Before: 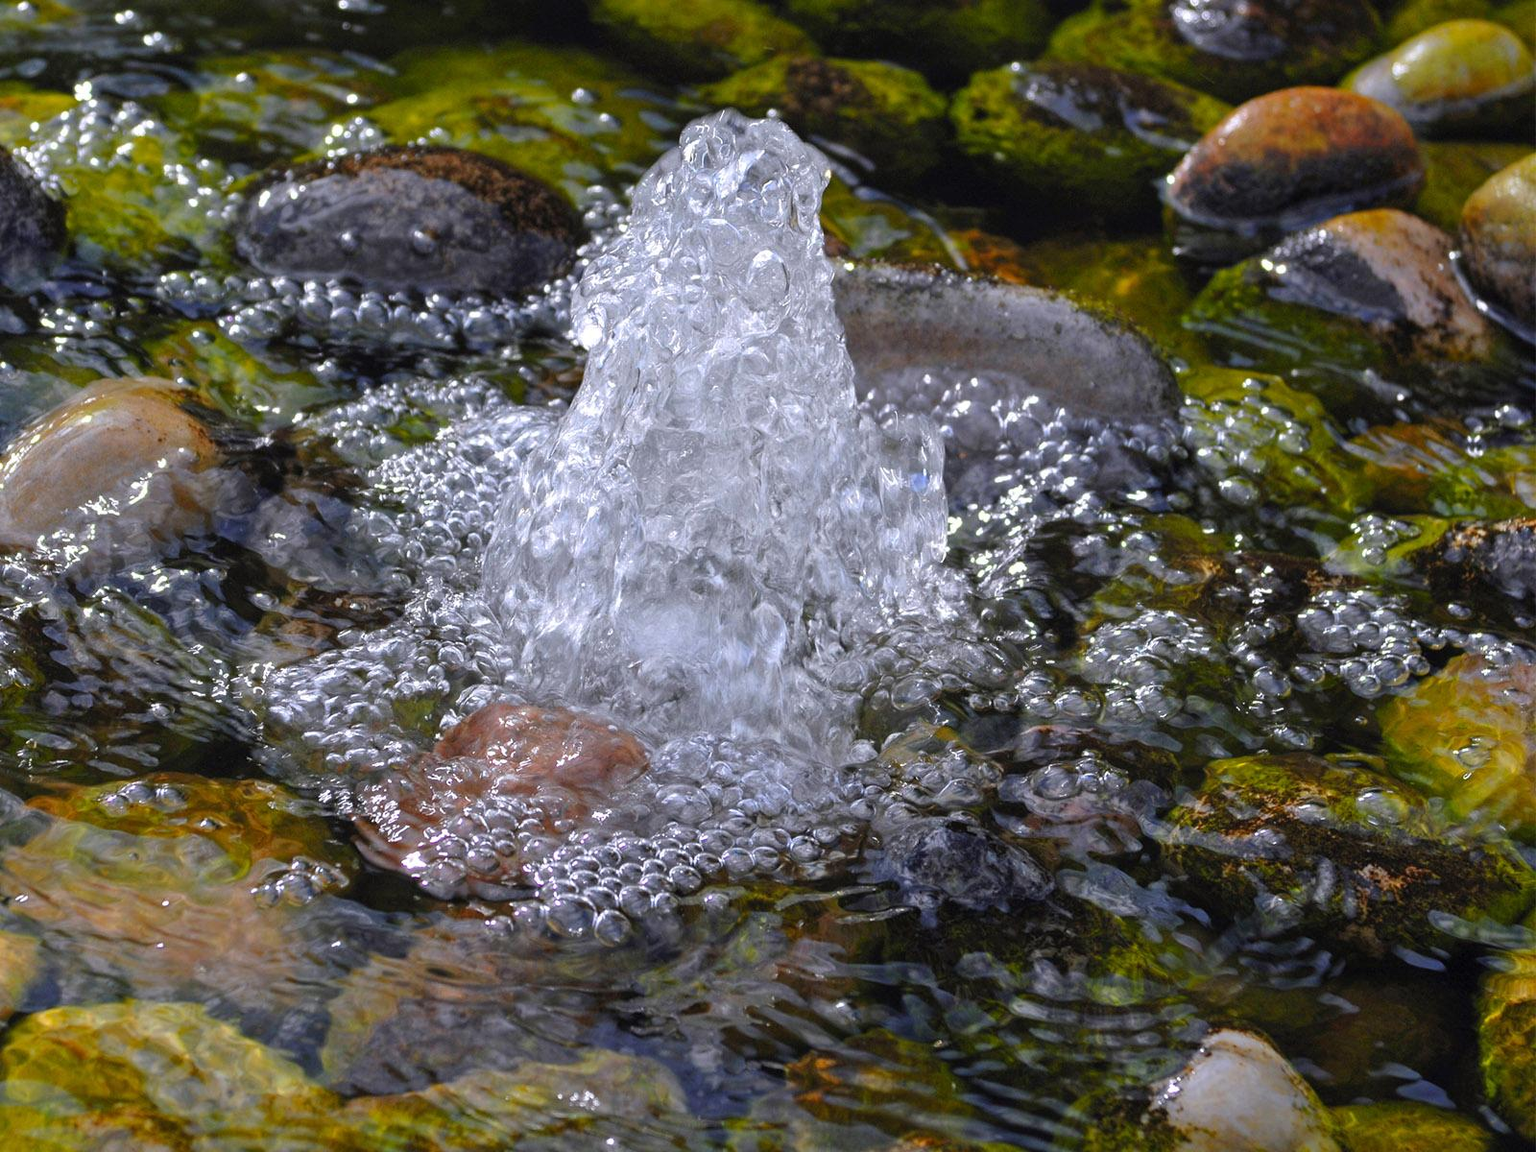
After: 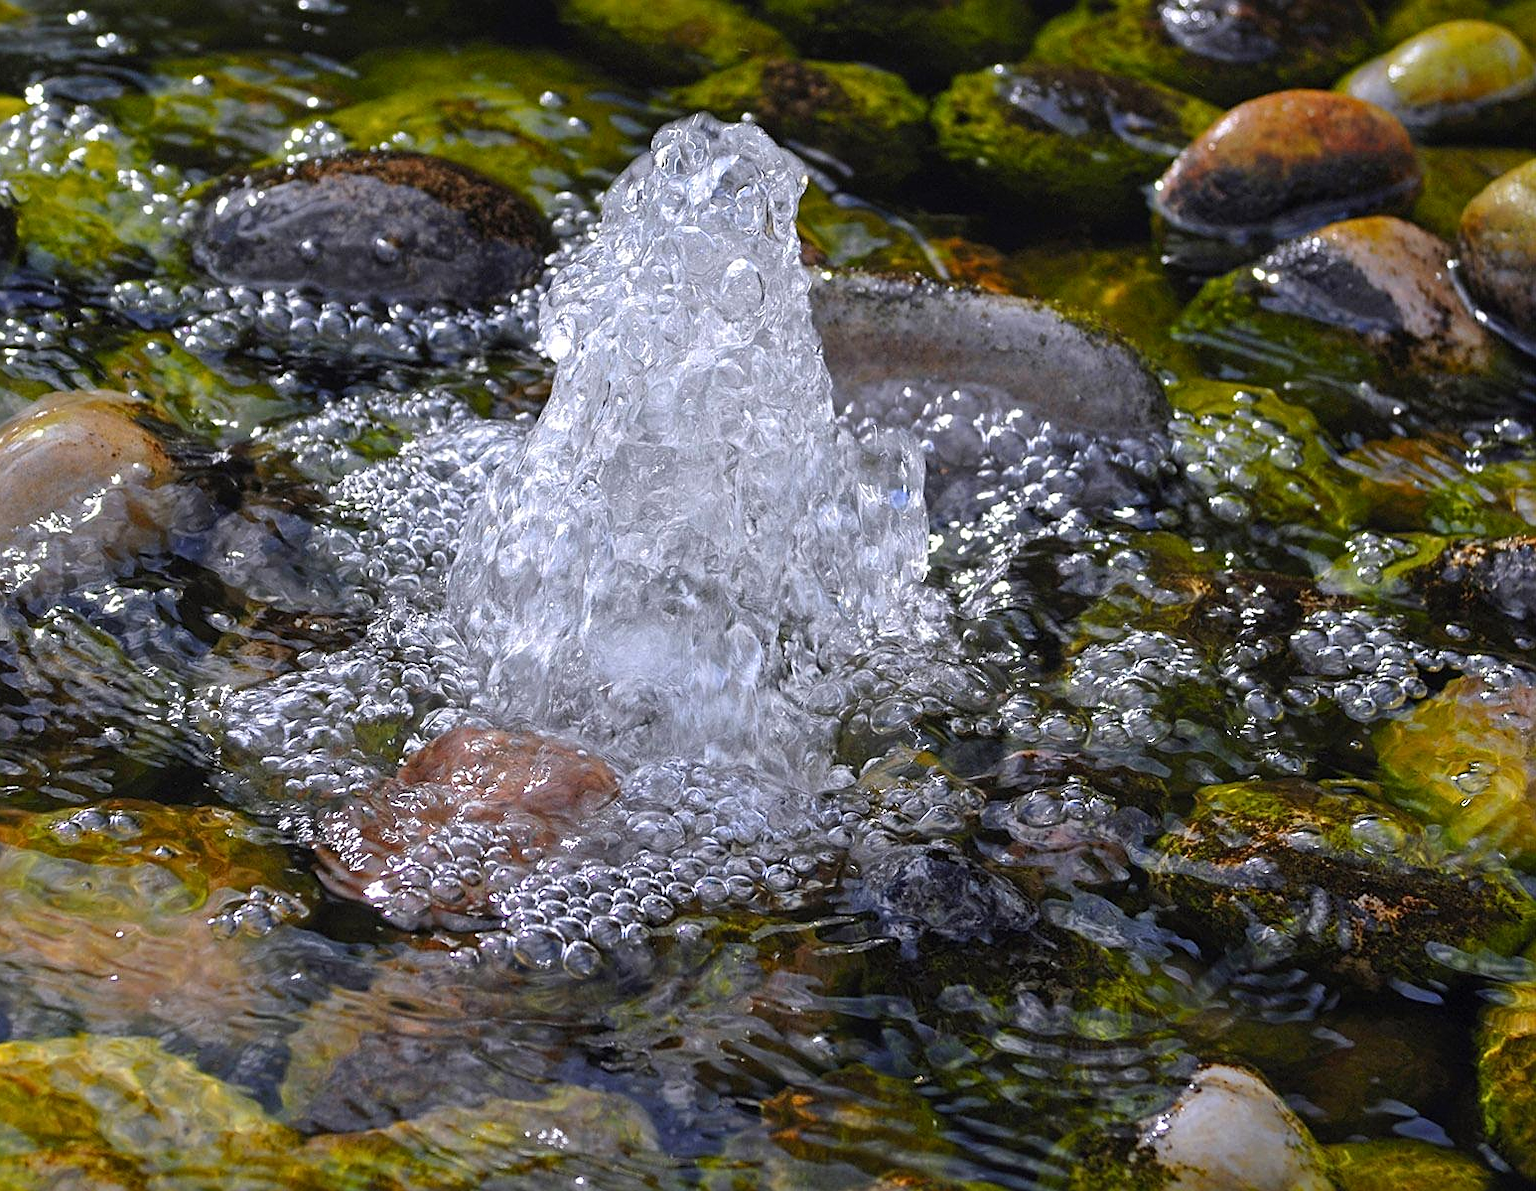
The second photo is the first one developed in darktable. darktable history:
contrast brightness saturation: contrast 0.1, brightness 0.018, saturation 0.018
sharpen: on, module defaults
crop and rotate: left 3.29%
